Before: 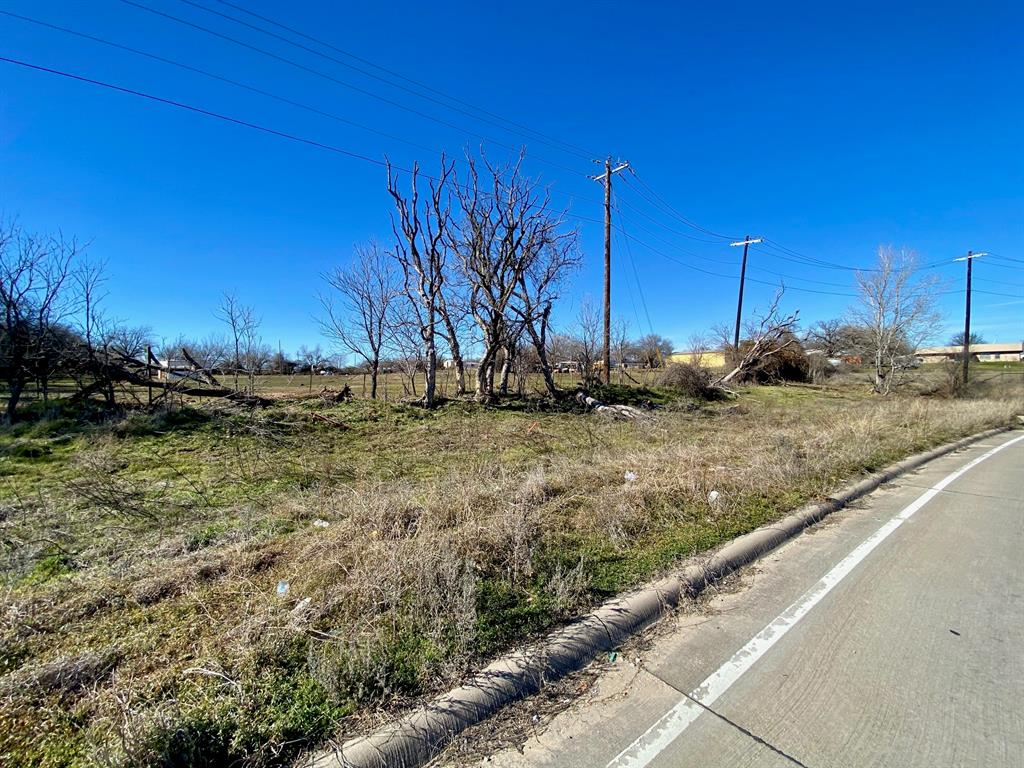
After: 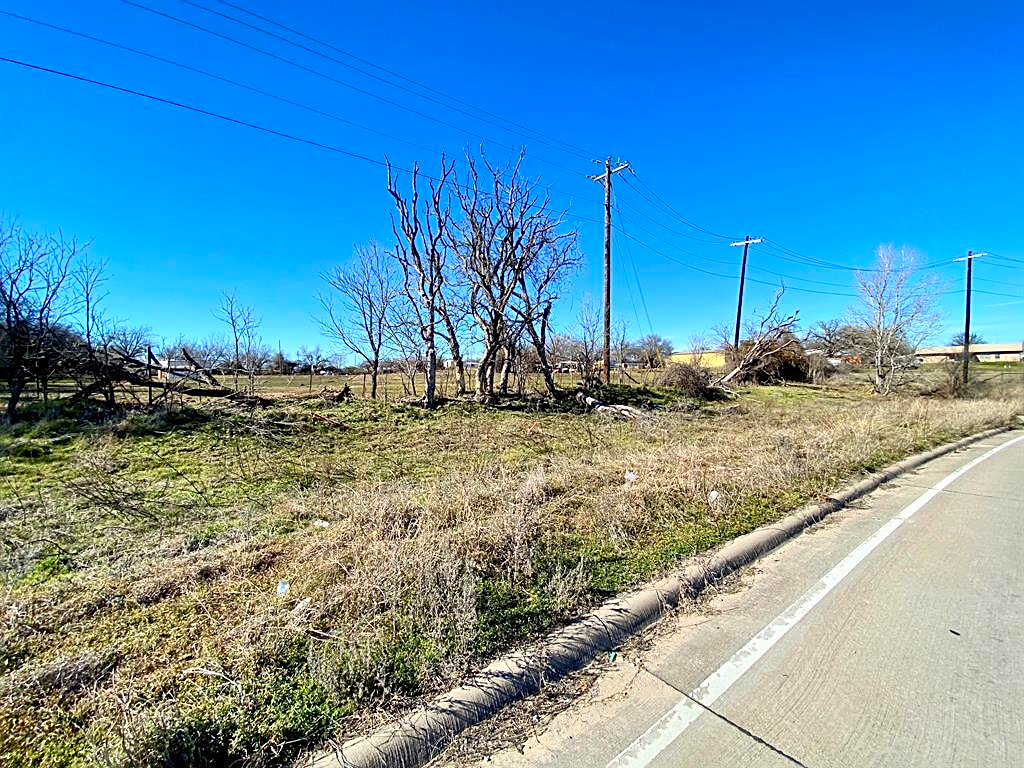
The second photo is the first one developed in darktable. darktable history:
sharpen: amount 0.591
contrast brightness saturation: contrast 0.199, brightness 0.157, saturation 0.222
